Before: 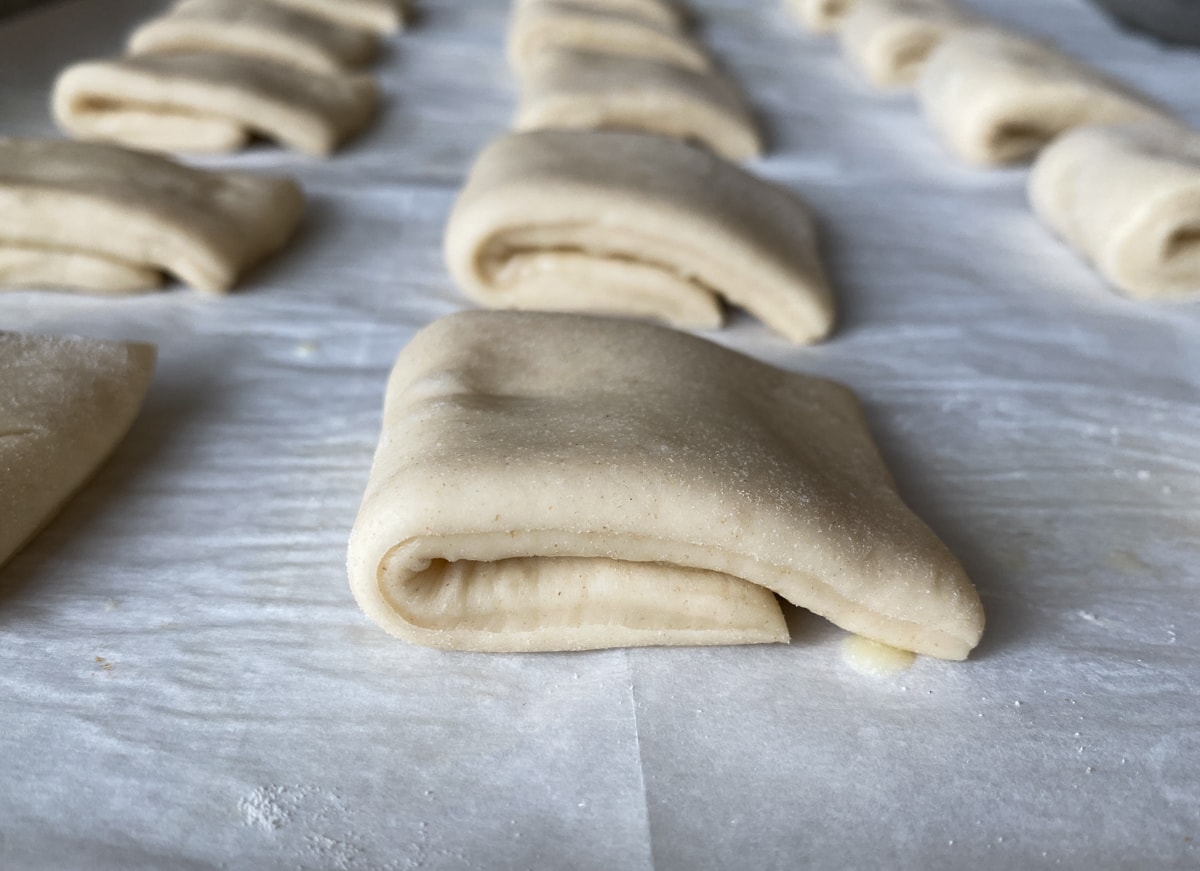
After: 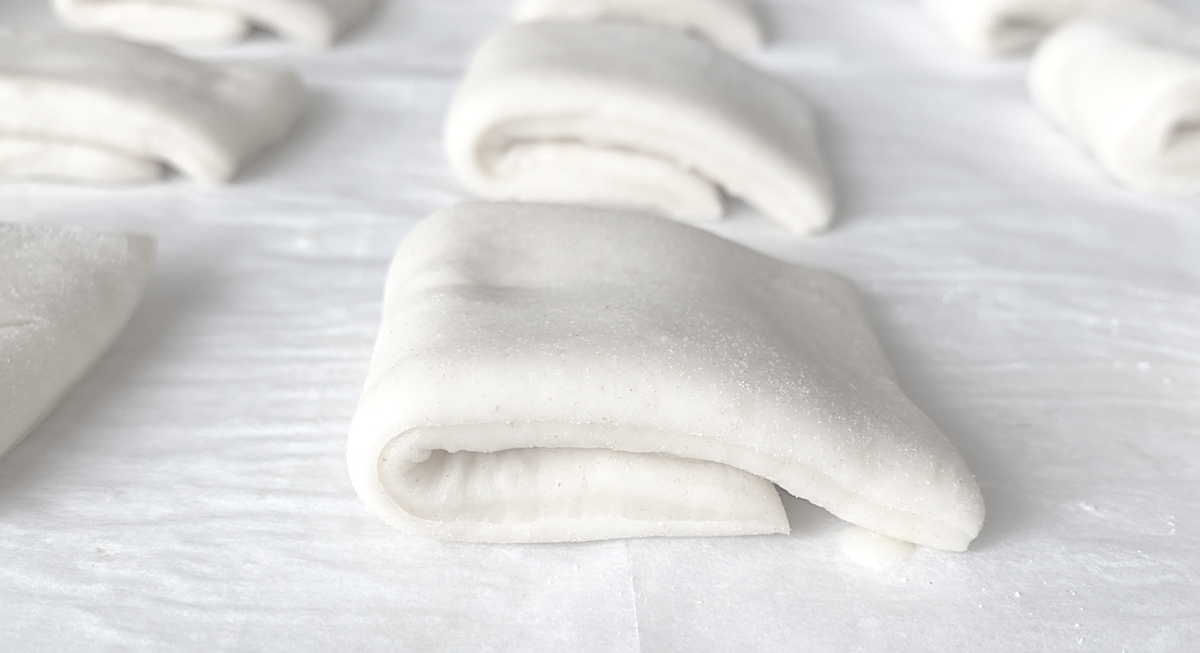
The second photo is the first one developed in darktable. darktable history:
crop and rotate: top 12.546%, bottom 12.441%
contrast brightness saturation: contrast -0.307, brightness 0.732, saturation -0.798
contrast equalizer: octaves 7, y [[0.5, 0.542, 0.583, 0.625, 0.667, 0.708], [0.5 ×6], [0.5 ×6], [0, 0.033, 0.067, 0.1, 0.133, 0.167], [0, 0.05, 0.1, 0.15, 0.2, 0.25]], mix -0.349
exposure: exposure 0.602 EV, compensate highlight preservation false
local contrast: highlights 92%, shadows 85%, detail 160%, midtone range 0.2
sharpen: on, module defaults
